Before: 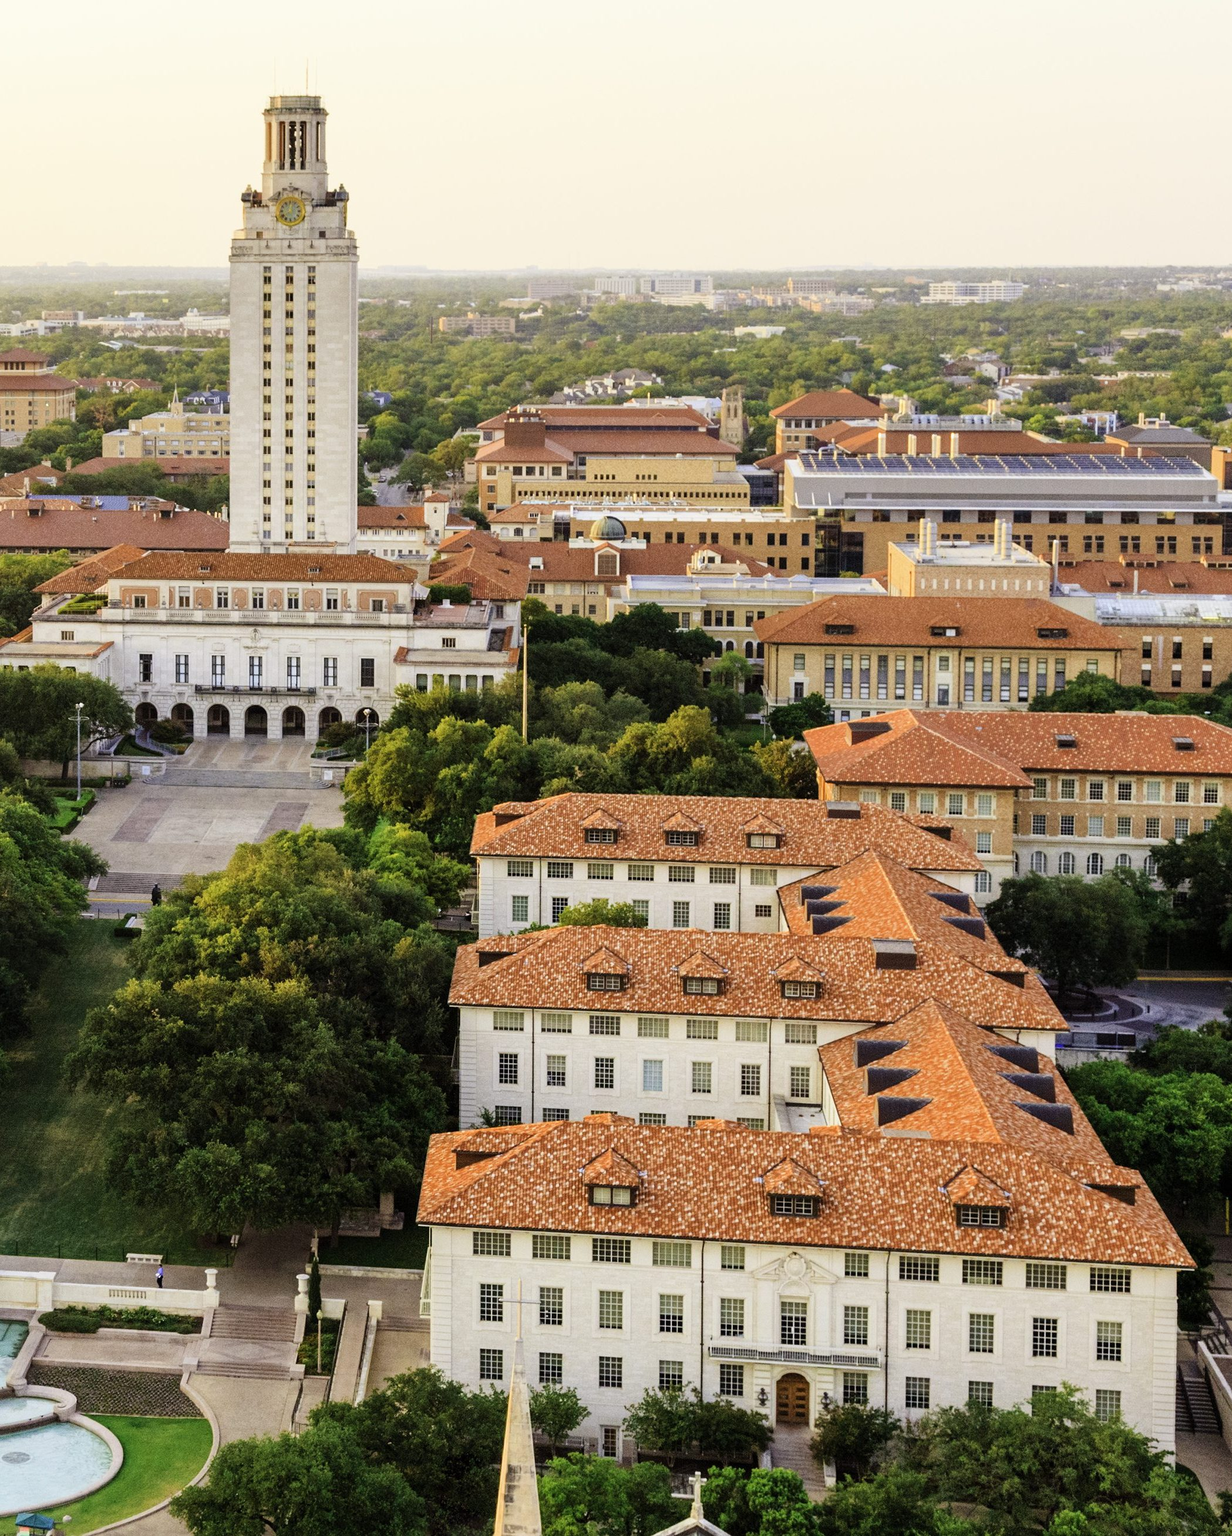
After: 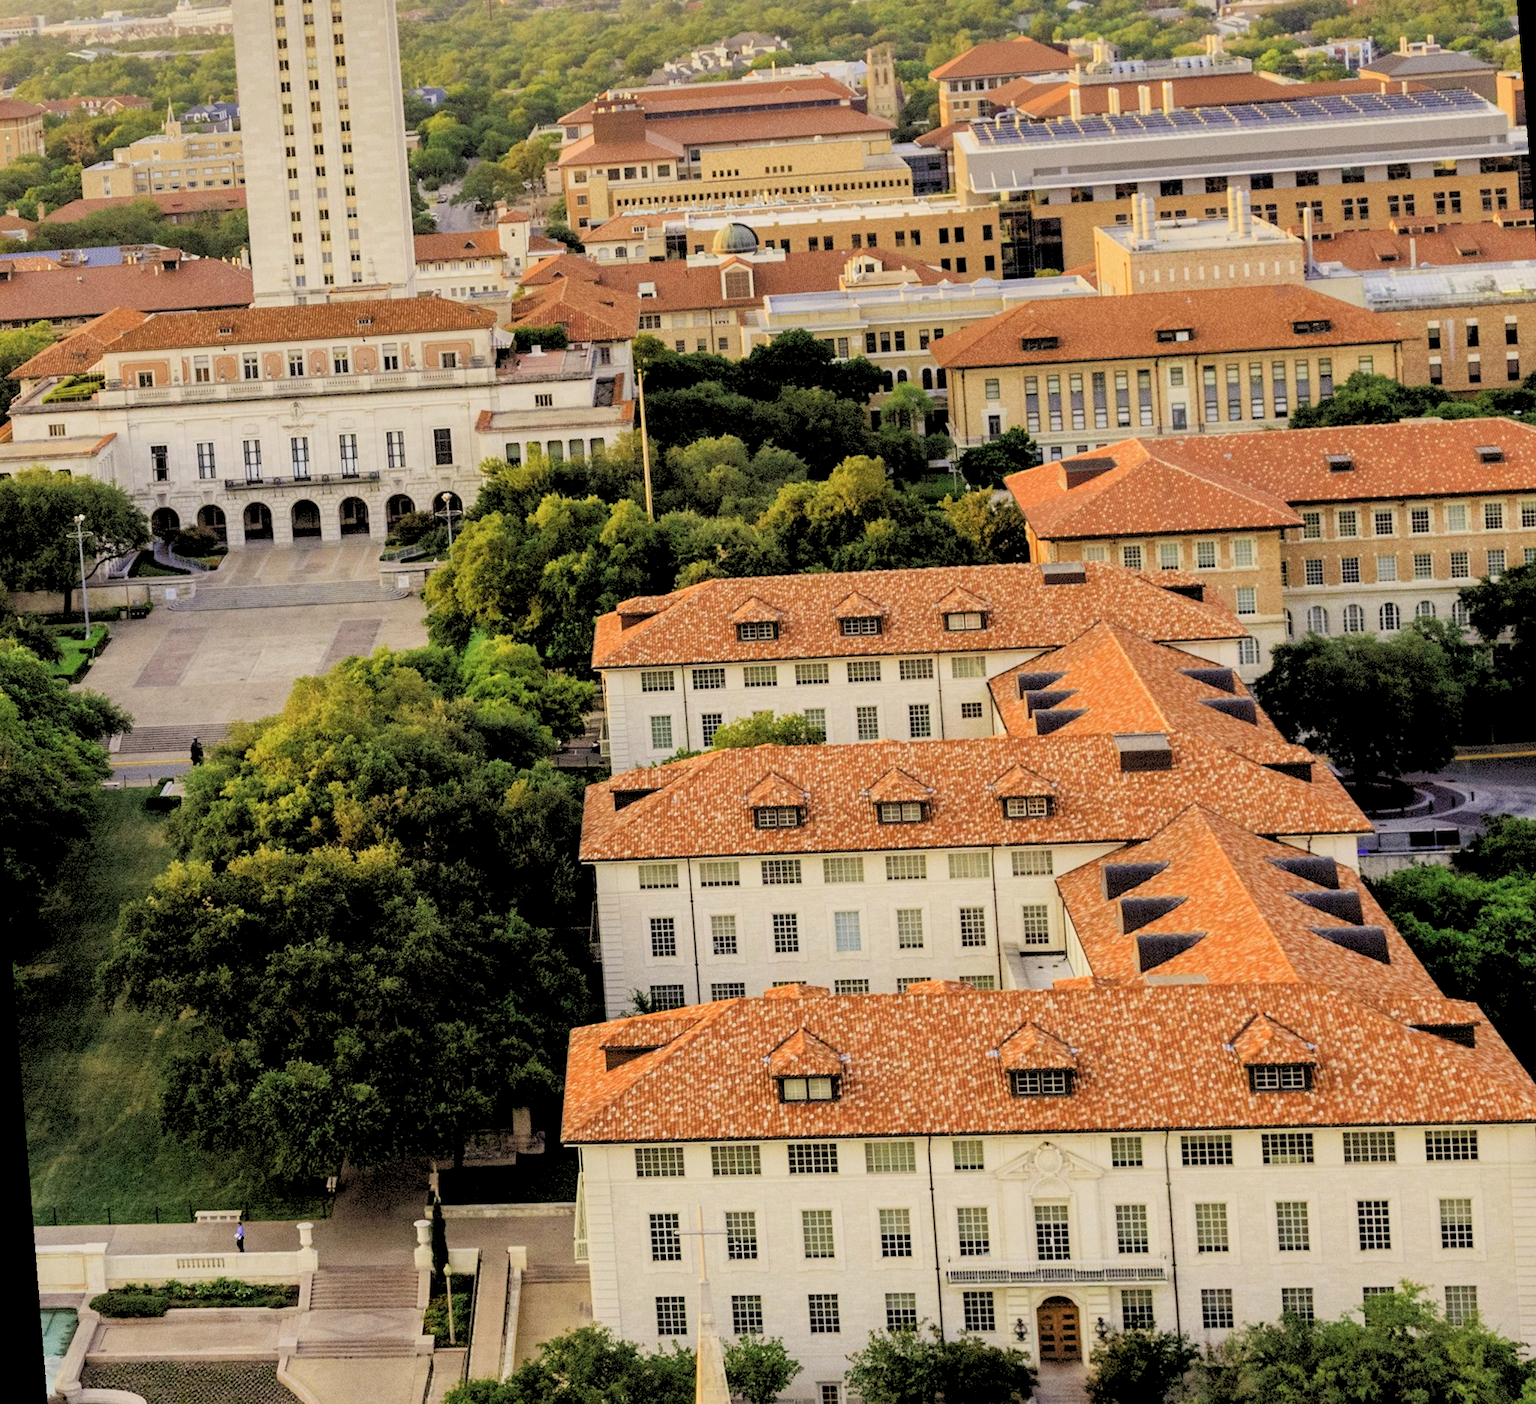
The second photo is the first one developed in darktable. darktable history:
crop and rotate: top 18.507%
exposure: compensate highlight preservation false
rgb levels: preserve colors sum RGB, levels [[0.038, 0.433, 0.934], [0, 0.5, 1], [0, 0.5, 1]]
rotate and perspective: rotation -4.57°, crop left 0.054, crop right 0.944, crop top 0.087, crop bottom 0.914
white balance: red 1.045, blue 0.932
